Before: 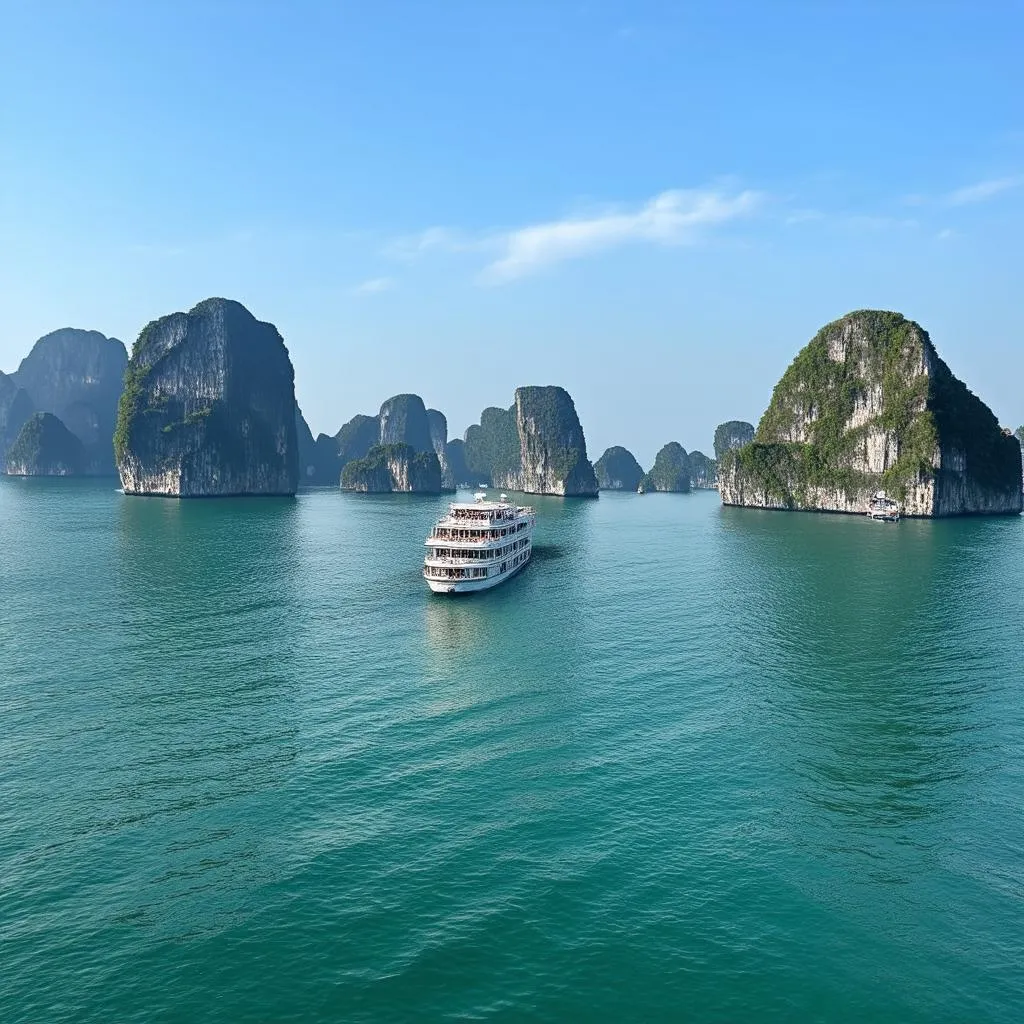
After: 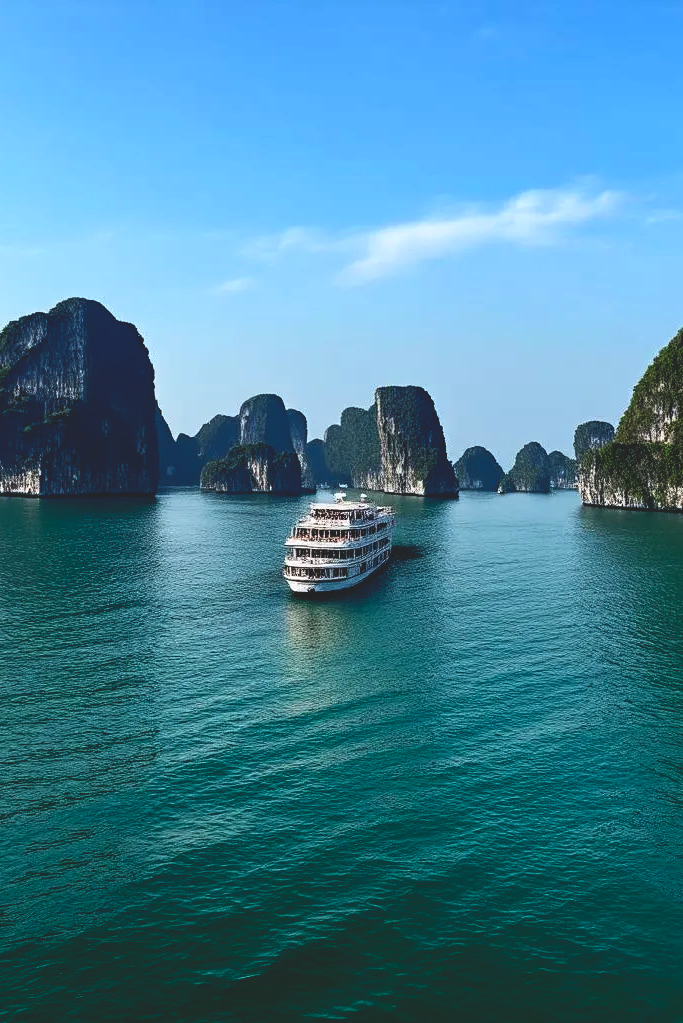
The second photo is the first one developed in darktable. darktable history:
contrast brightness saturation: contrast 0.138
base curve: curves: ch0 [(0, 0.02) (0.083, 0.036) (1, 1)], preserve colors none
crop and rotate: left 13.738%, right 19.499%
